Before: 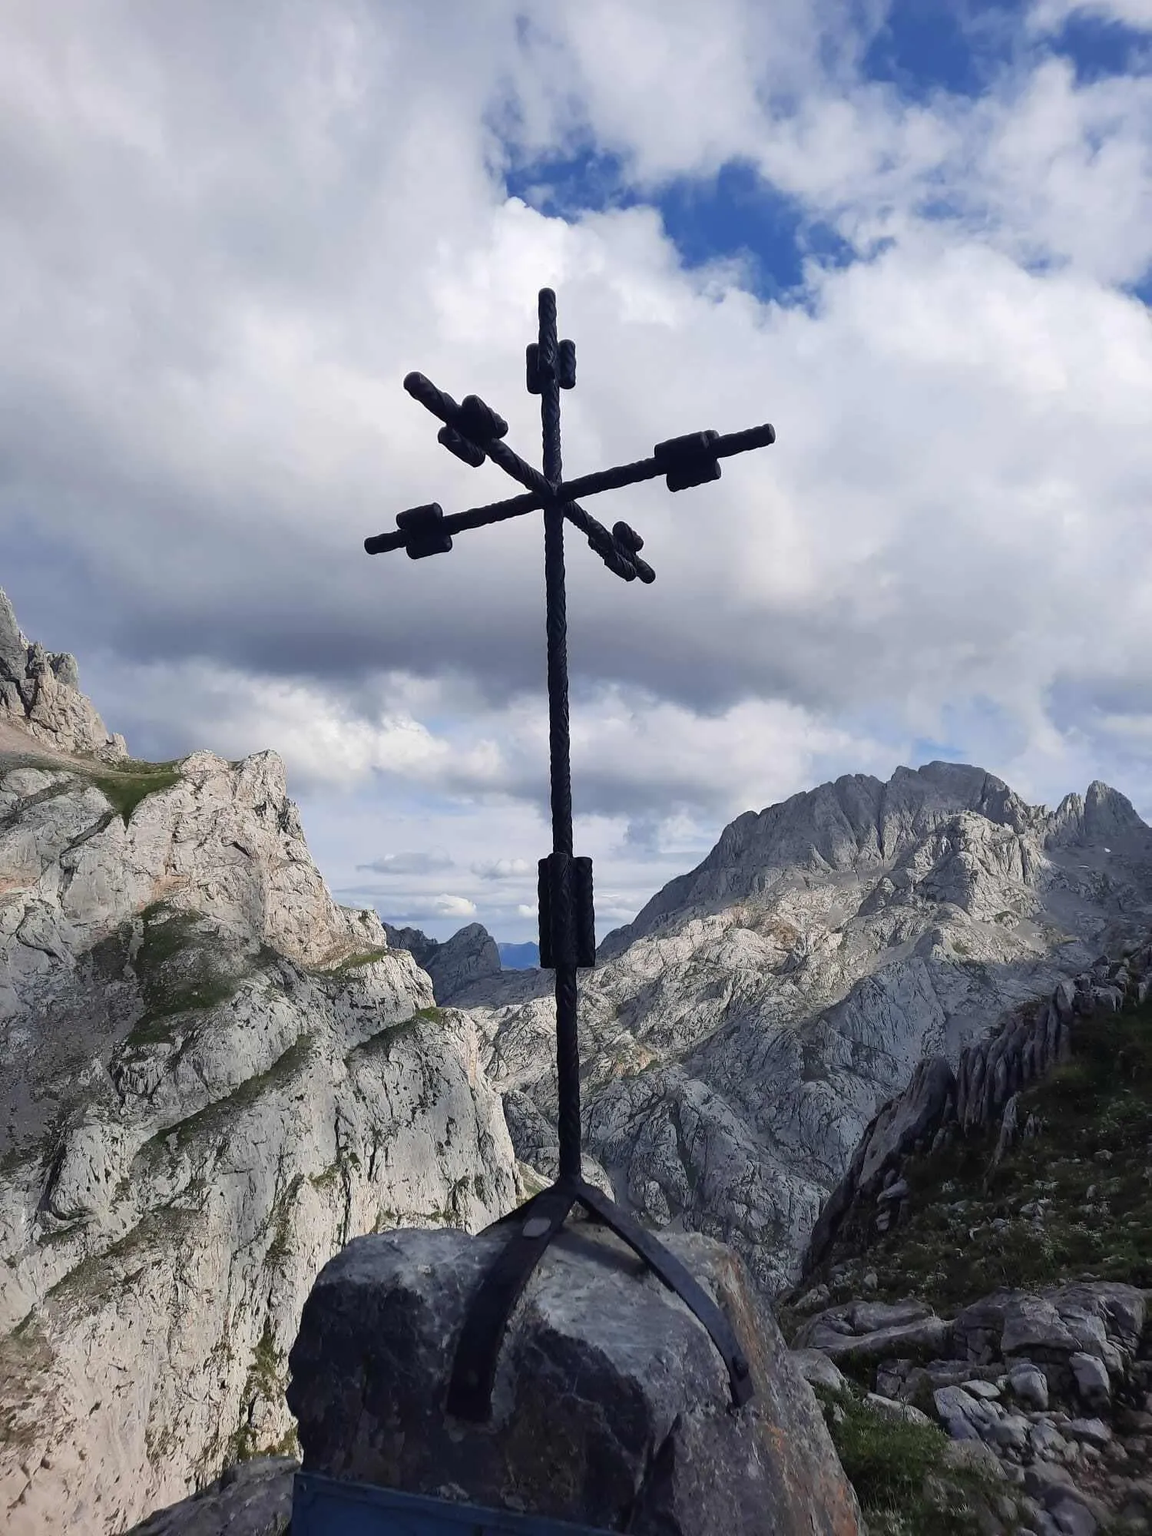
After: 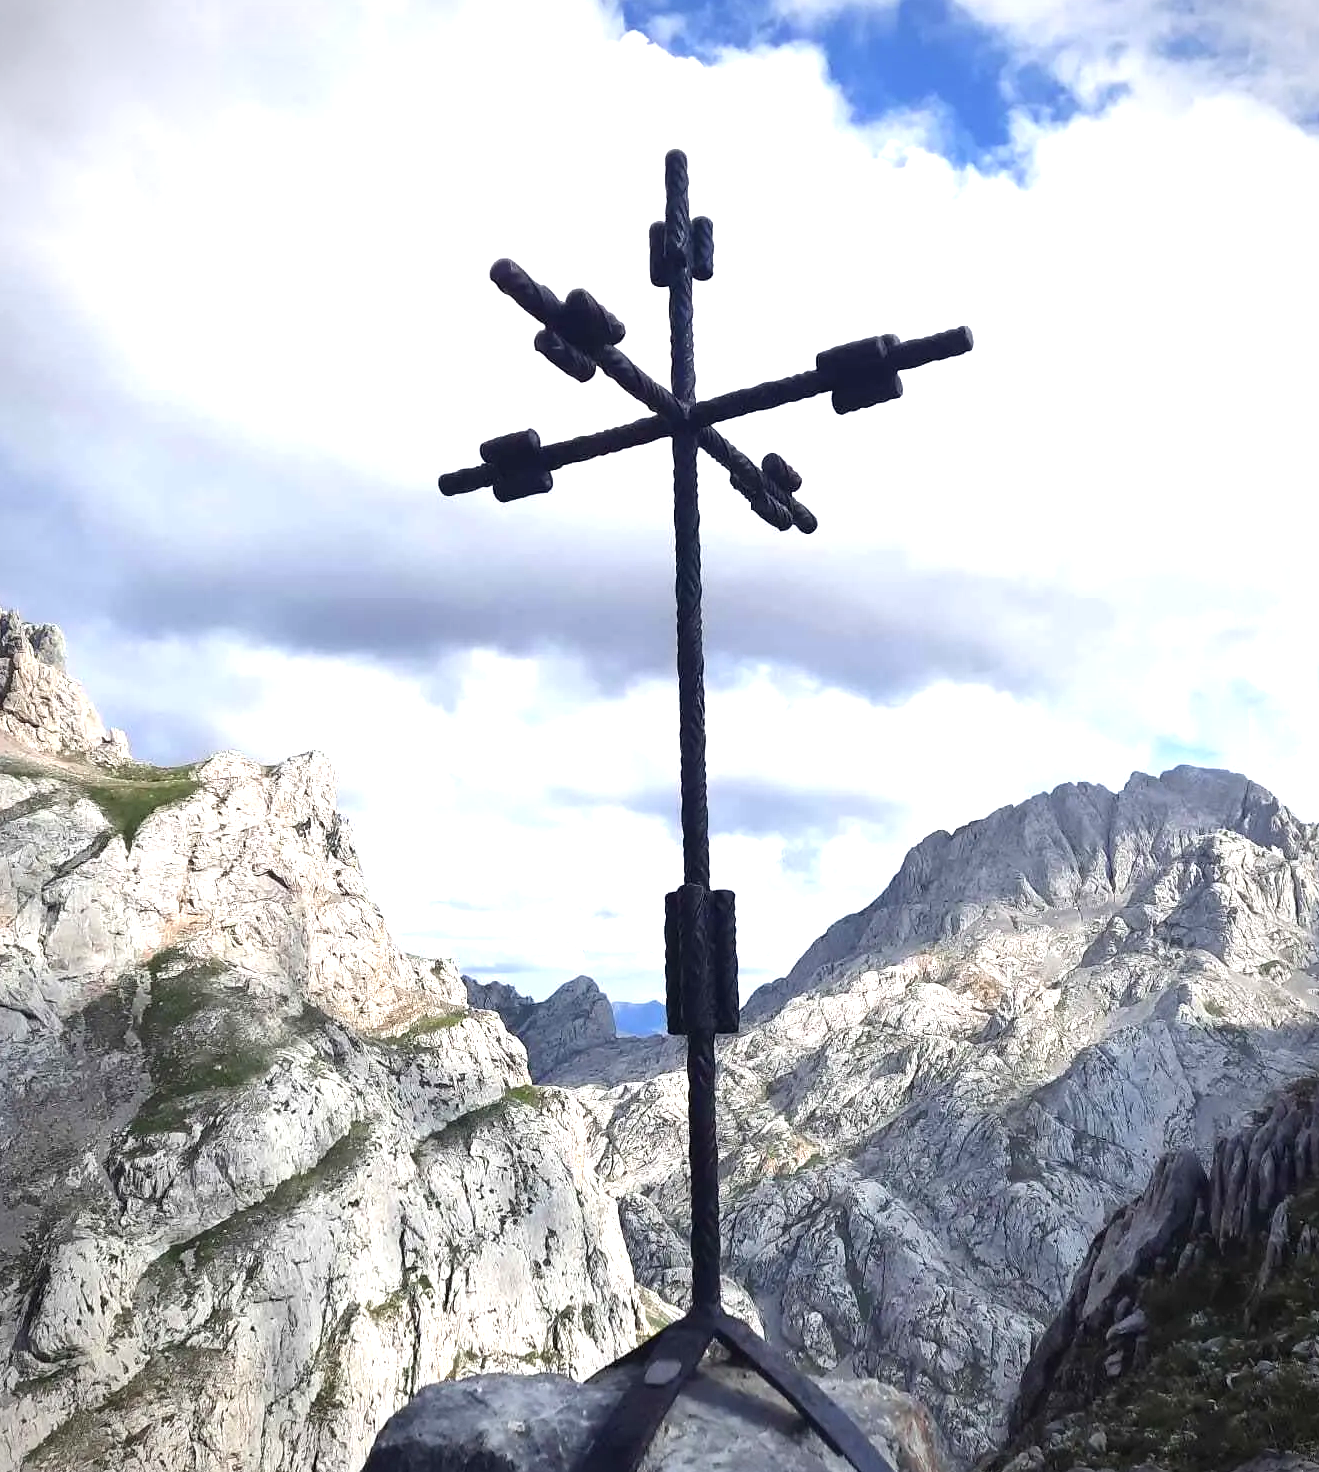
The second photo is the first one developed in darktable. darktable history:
vignetting: saturation 0, unbound false
crop and rotate: left 2.425%, top 11.305%, right 9.6%, bottom 15.08%
exposure: exposure 1.25 EV, compensate exposure bias true, compensate highlight preservation false
